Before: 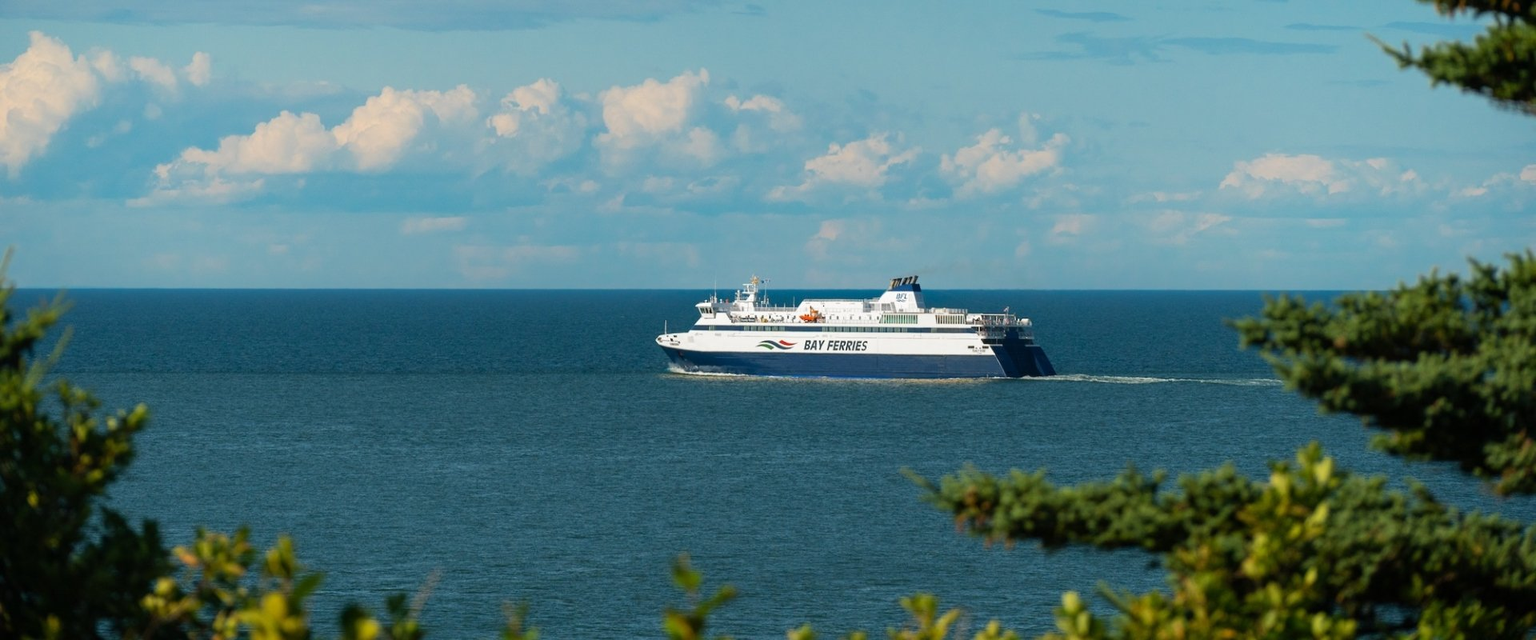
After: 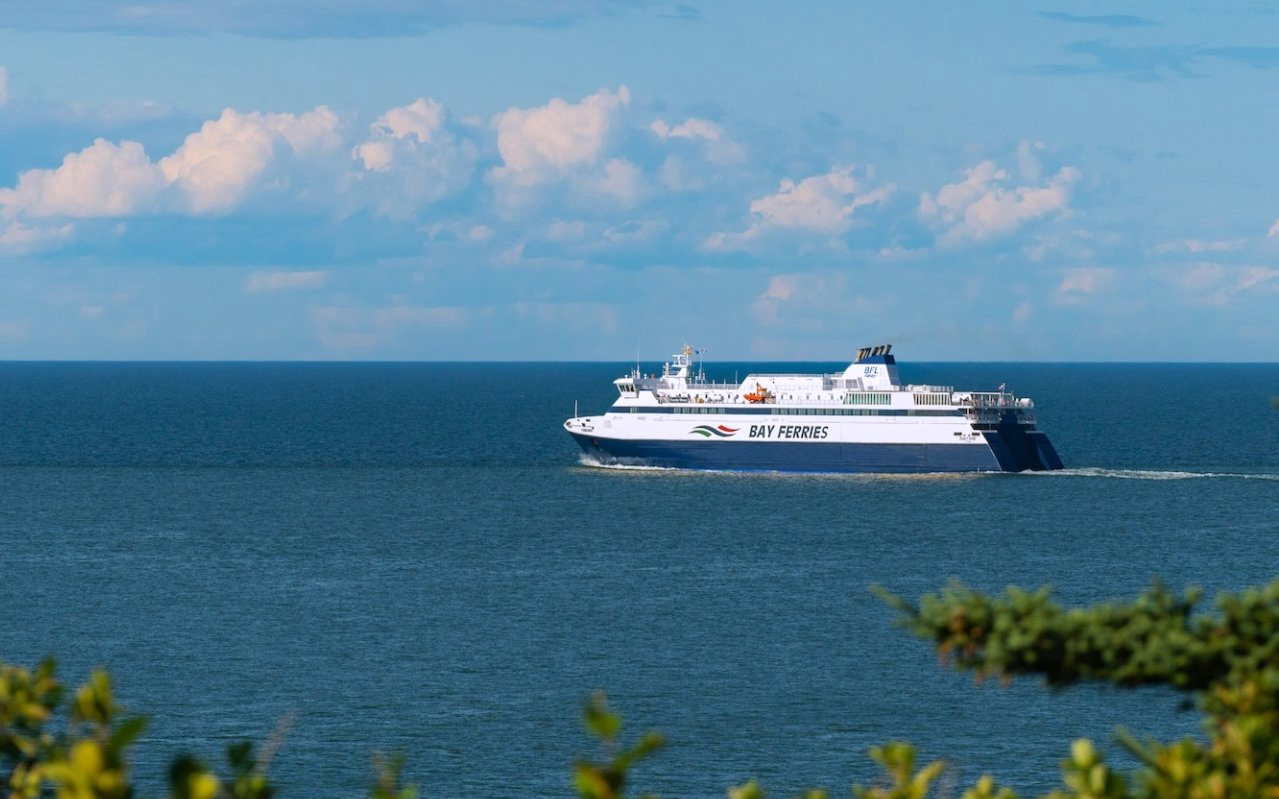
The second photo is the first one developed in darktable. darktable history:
crop and rotate: left 13.342%, right 19.991%
white balance: red 1.004, blue 1.096
